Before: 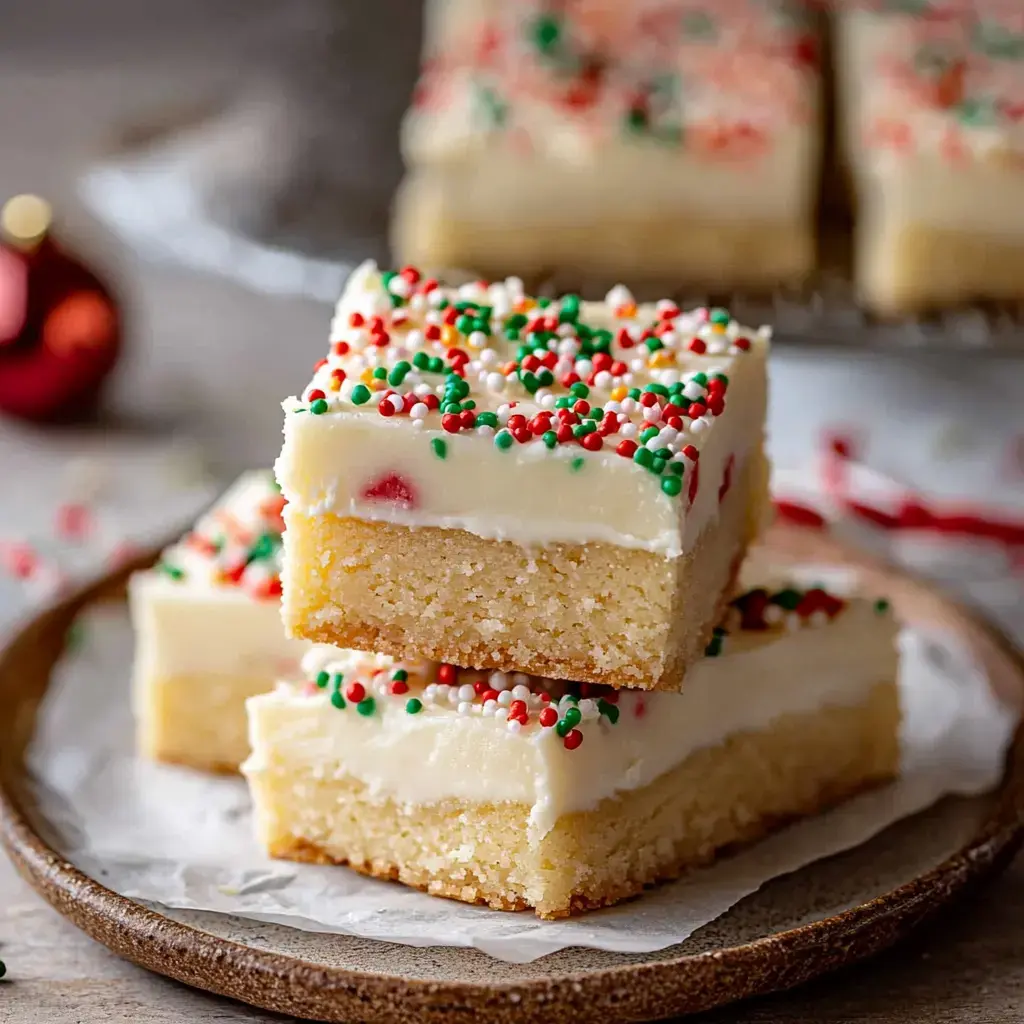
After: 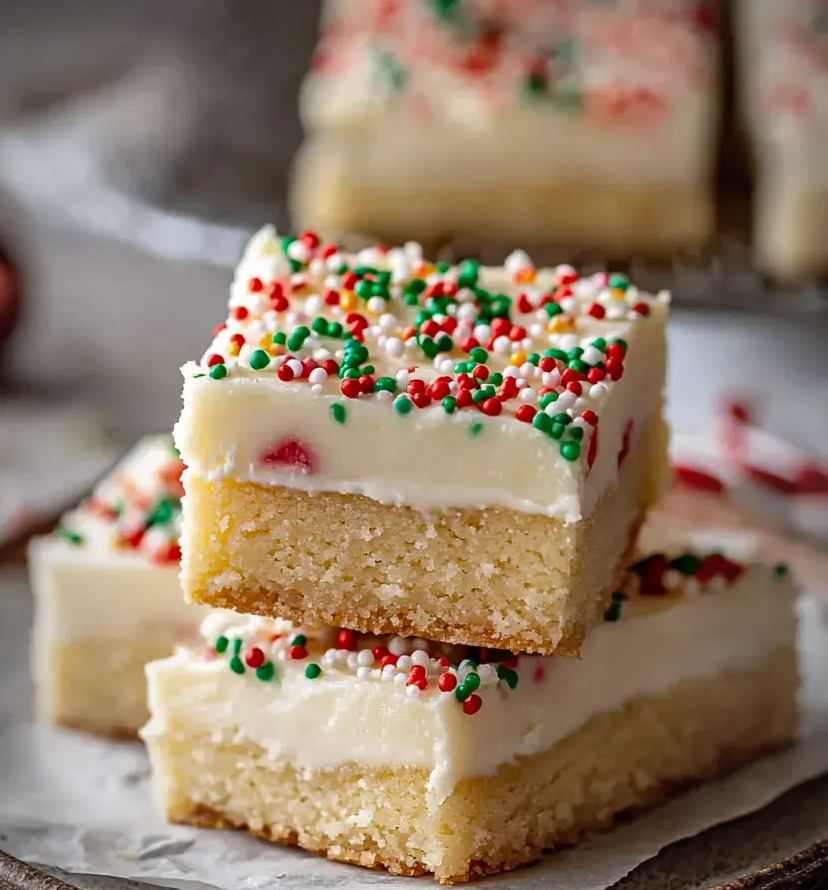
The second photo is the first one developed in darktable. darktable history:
shadows and highlights: highlights color adjustment 0%, soften with gaussian
crop: left 9.929%, top 3.475%, right 9.188%, bottom 9.529%
vignetting: fall-off start 97%, fall-off radius 100%, width/height ratio 0.609, unbound false
